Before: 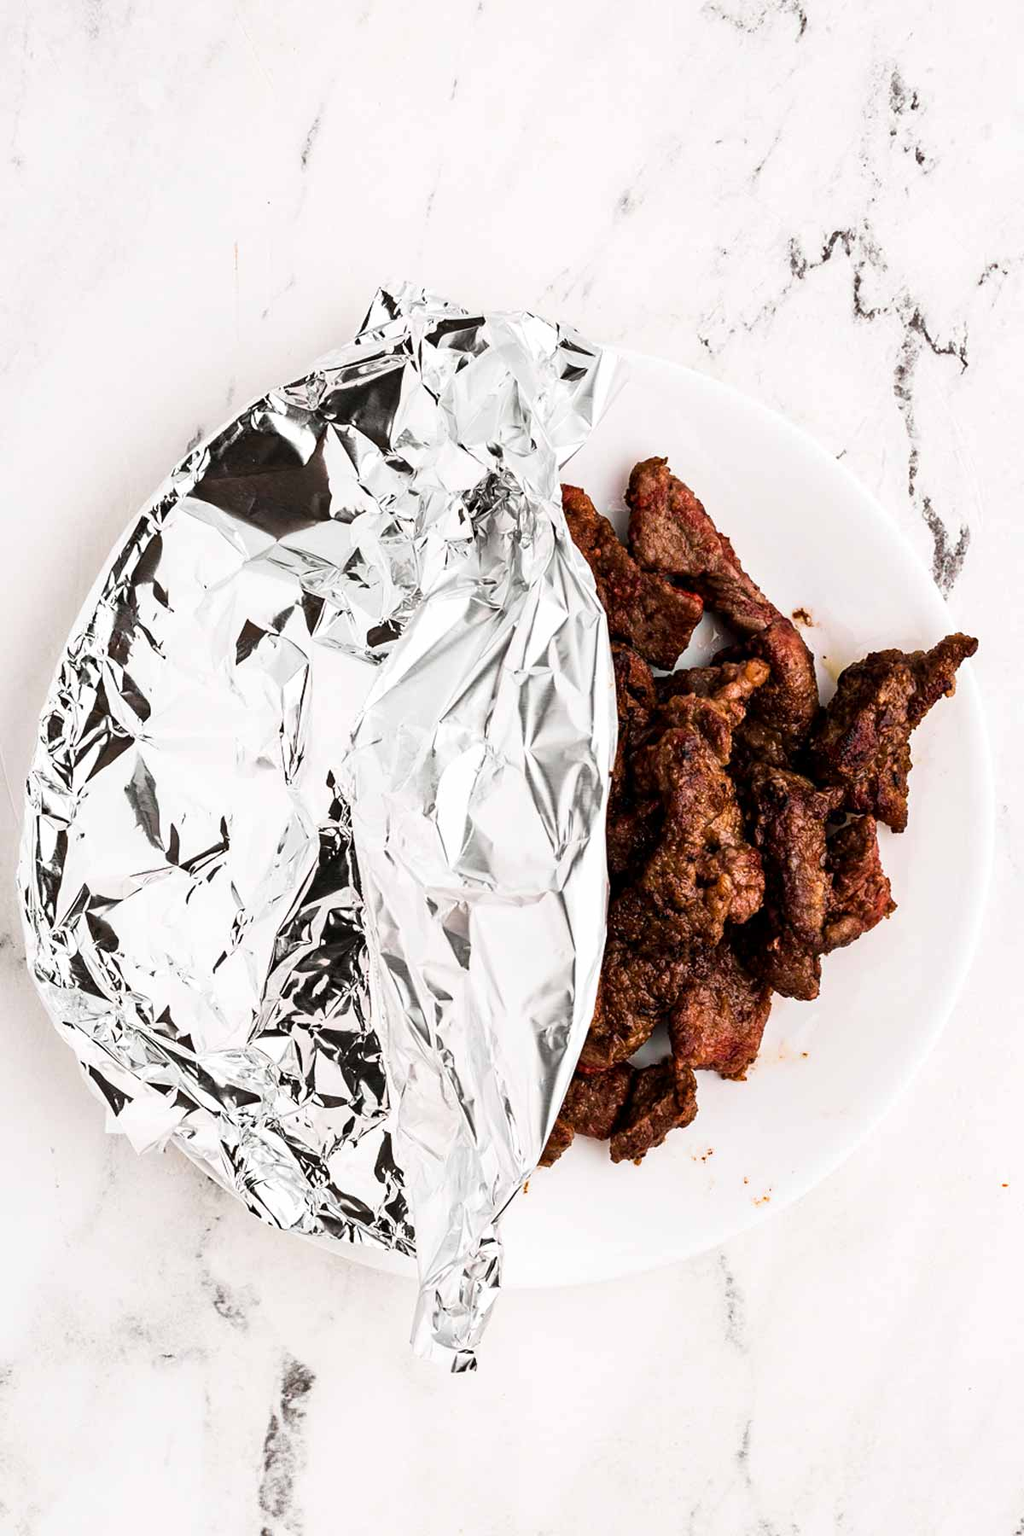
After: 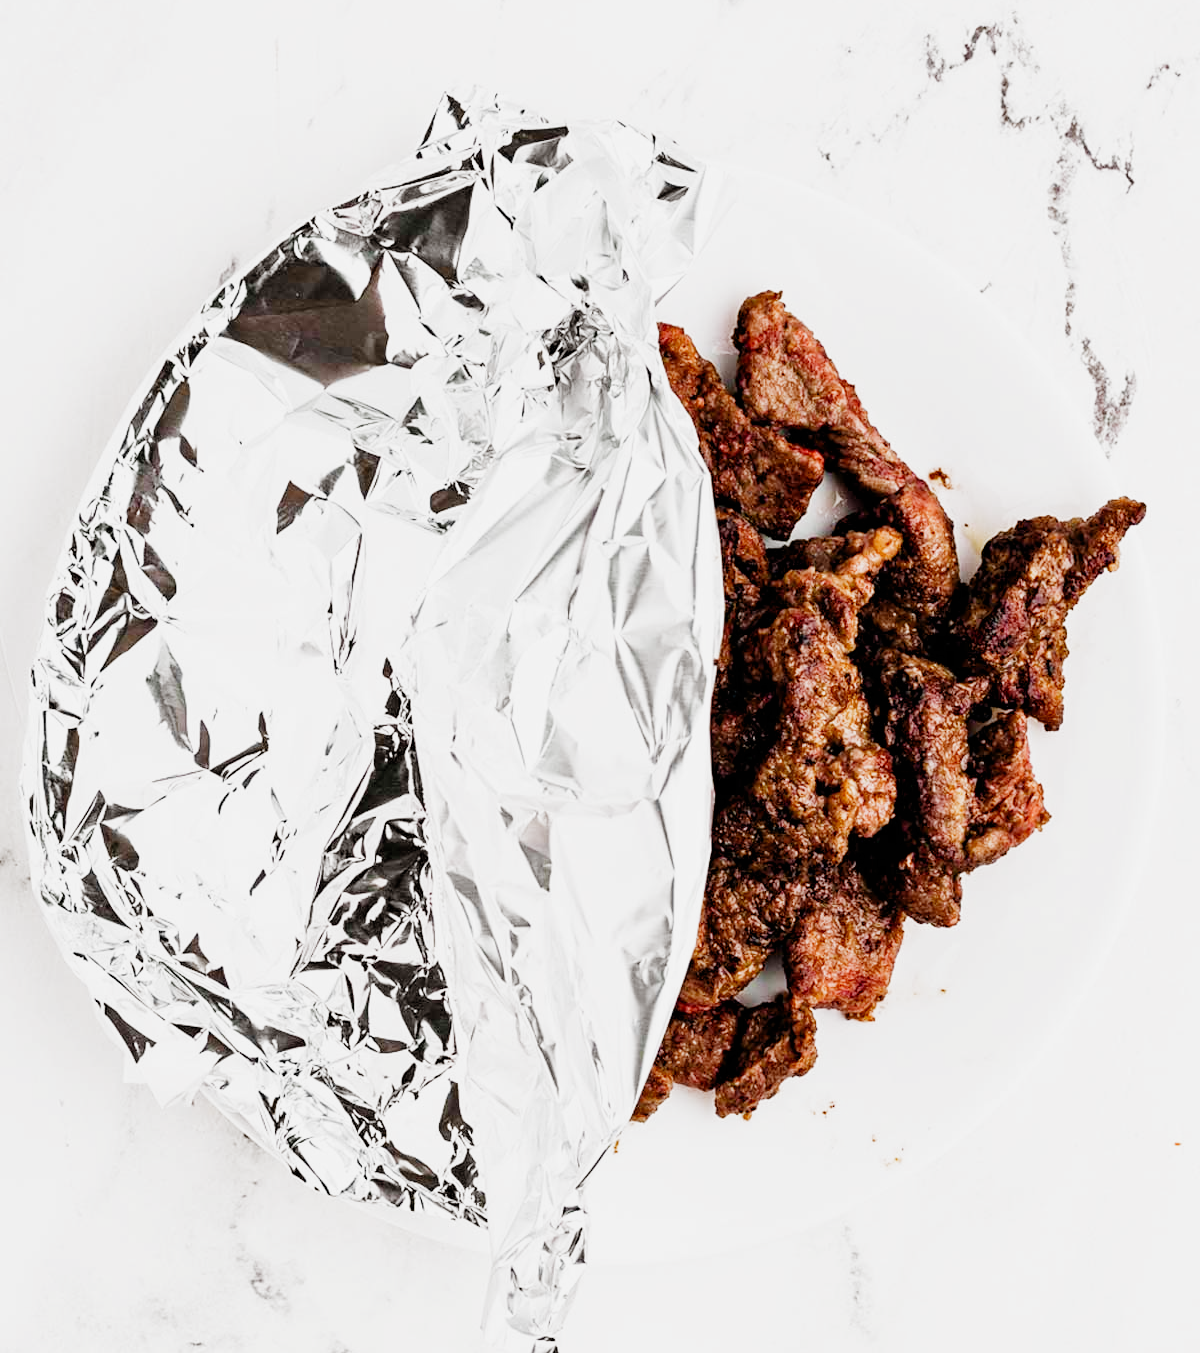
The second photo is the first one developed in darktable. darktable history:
filmic rgb: black relative exposure -7.65 EV, white relative exposure 4.56 EV, hardness 3.61, add noise in highlights 0.001, preserve chrominance no, color science v3 (2019), use custom middle-gray values true, contrast in highlights soft
crop: top 13.634%, bottom 11.192%
exposure: exposure 1.156 EV, compensate exposure bias true, compensate highlight preservation false
